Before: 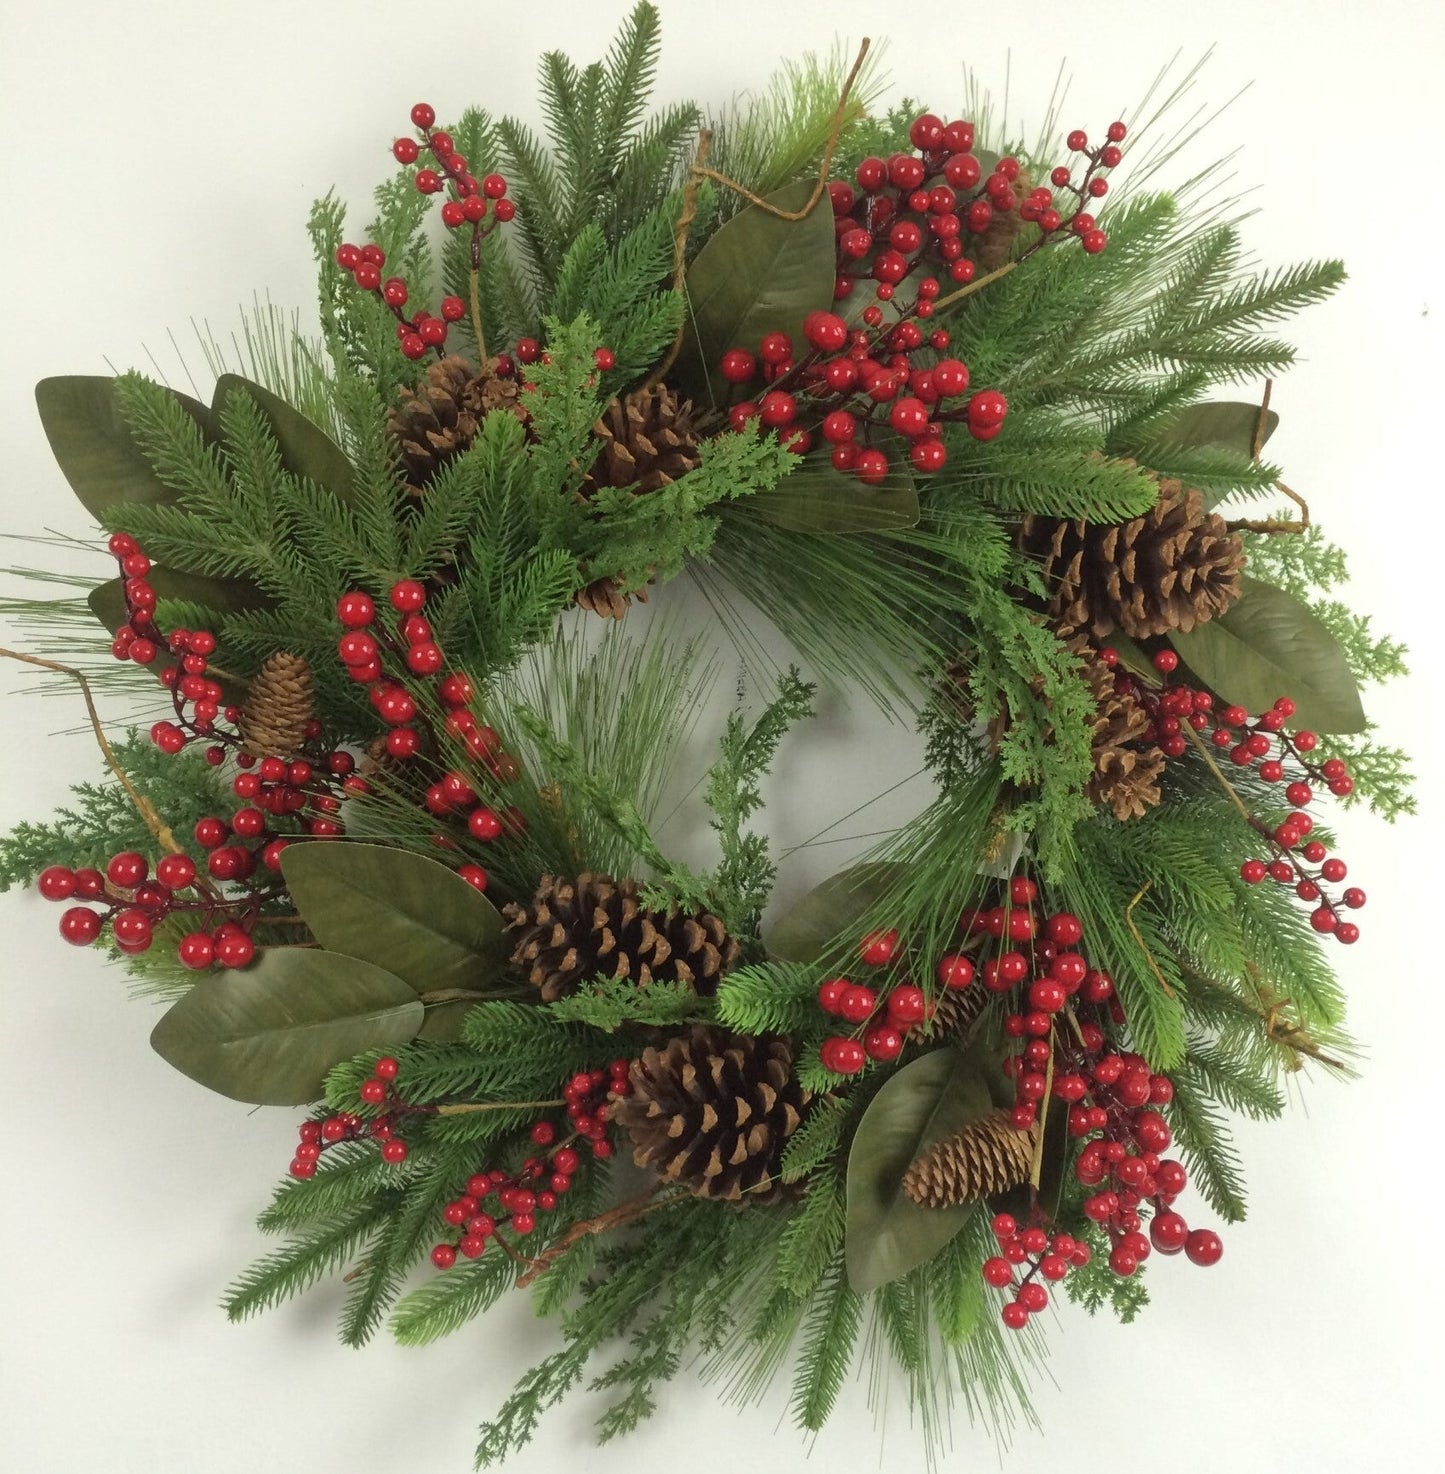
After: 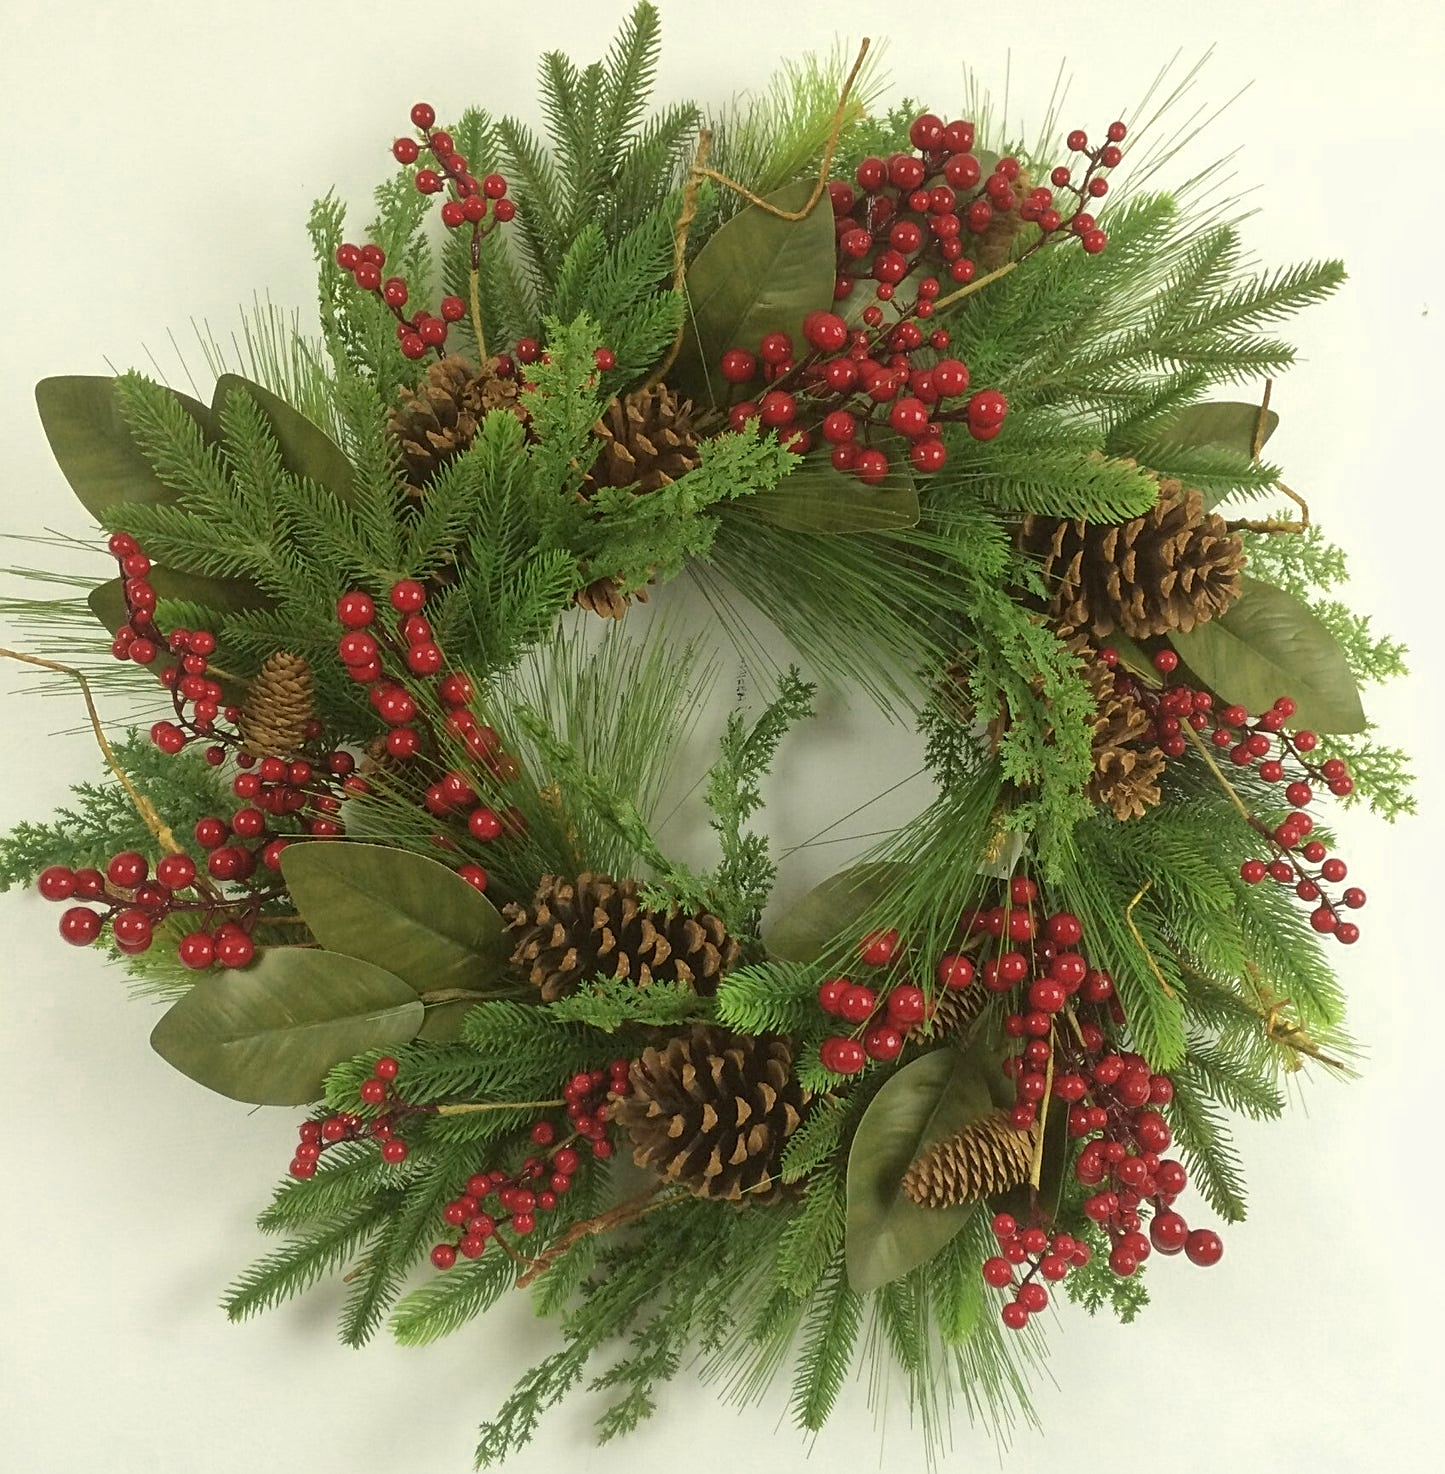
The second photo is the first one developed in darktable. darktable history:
sharpen: on, module defaults
color balance: mode lift, gamma, gain (sRGB), lift [1.04, 1, 1, 0.97], gamma [1.01, 1, 1, 0.97], gain [0.96, 1, 1, 0.97]
color zones: curves: ch0 [(0, 0.485) (0.178, 0.476) (0.261, 0.623) (0.411, 0.403) (0.708, 0.603) (0.934, 0.412)]; ch1 [(0.003, 0.485) (0.149, 0.496) (0.229, 0.584) (0.326, 0.551) (0.484, 0.262) (0.757, 0.643)]
